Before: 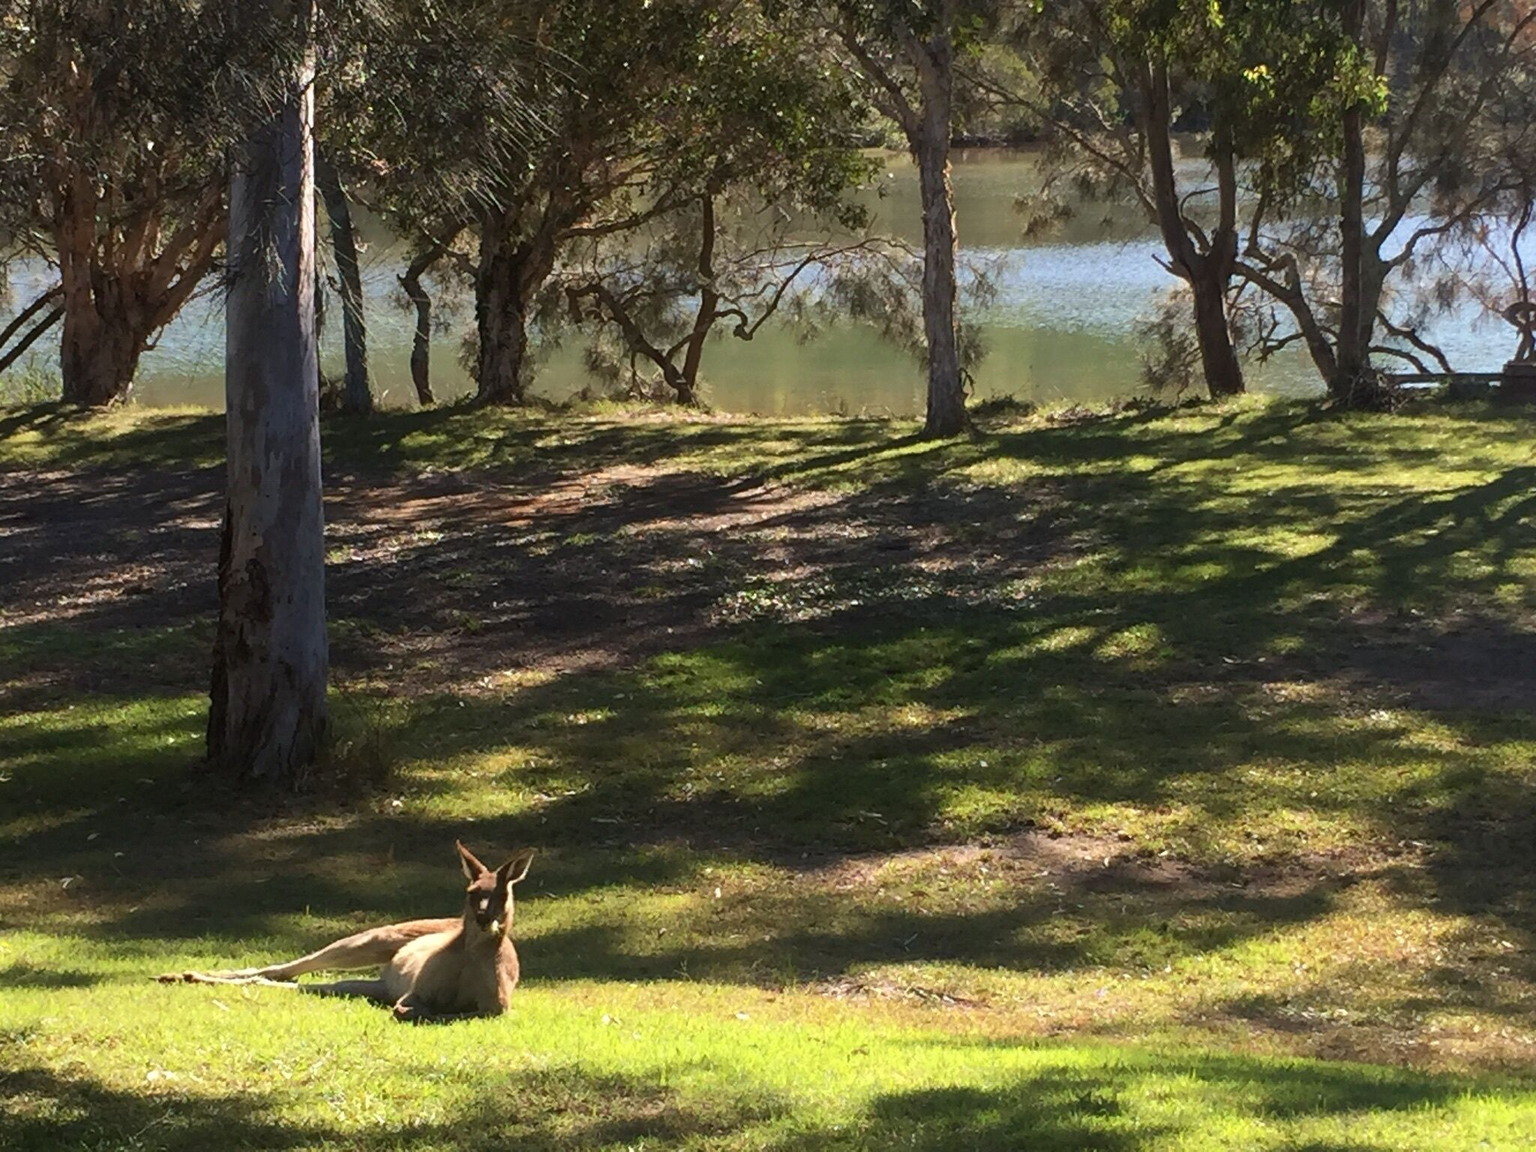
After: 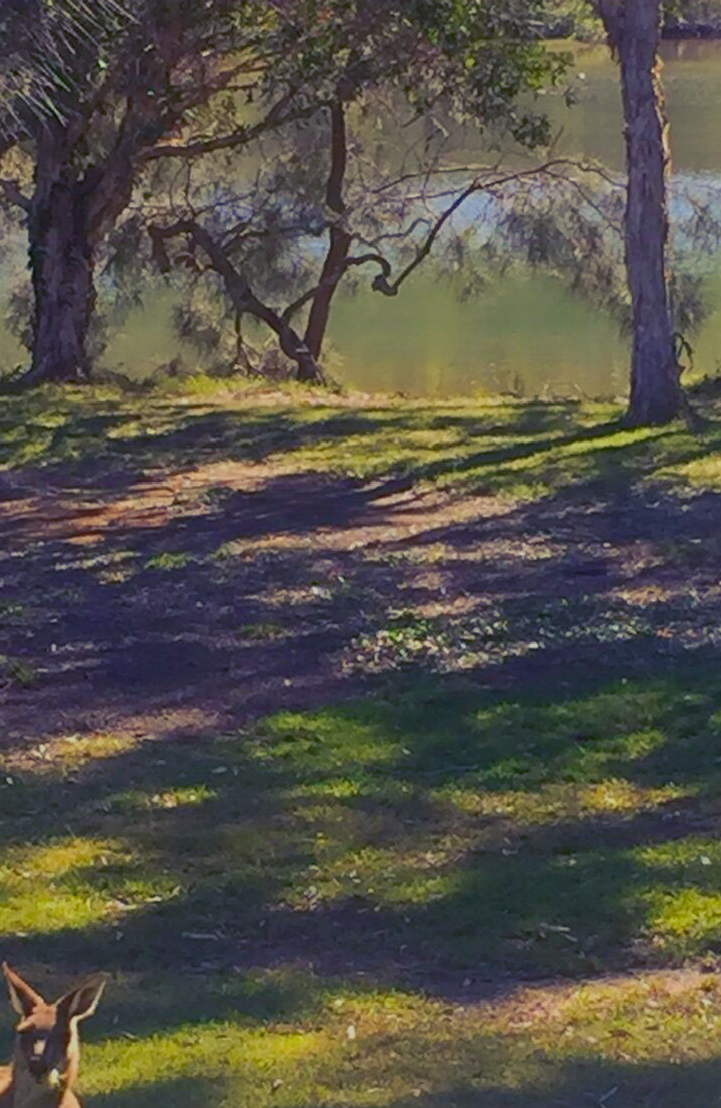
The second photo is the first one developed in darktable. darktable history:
color balance rgb: shadows lift › luminance -29.051%, shadows lift › chroma 15.28%, shadows lift › hue 271.89°, perceptual saturation grading › global saturation 25.034%, contrast -29.792%
crop and rotate: left 29.612%, top 10.313%, right 35.168%, bottom 17.517%
tone equalizer: edges refinement/feathering 500, mask exposure compensation -1.57 EV, preserve details no
